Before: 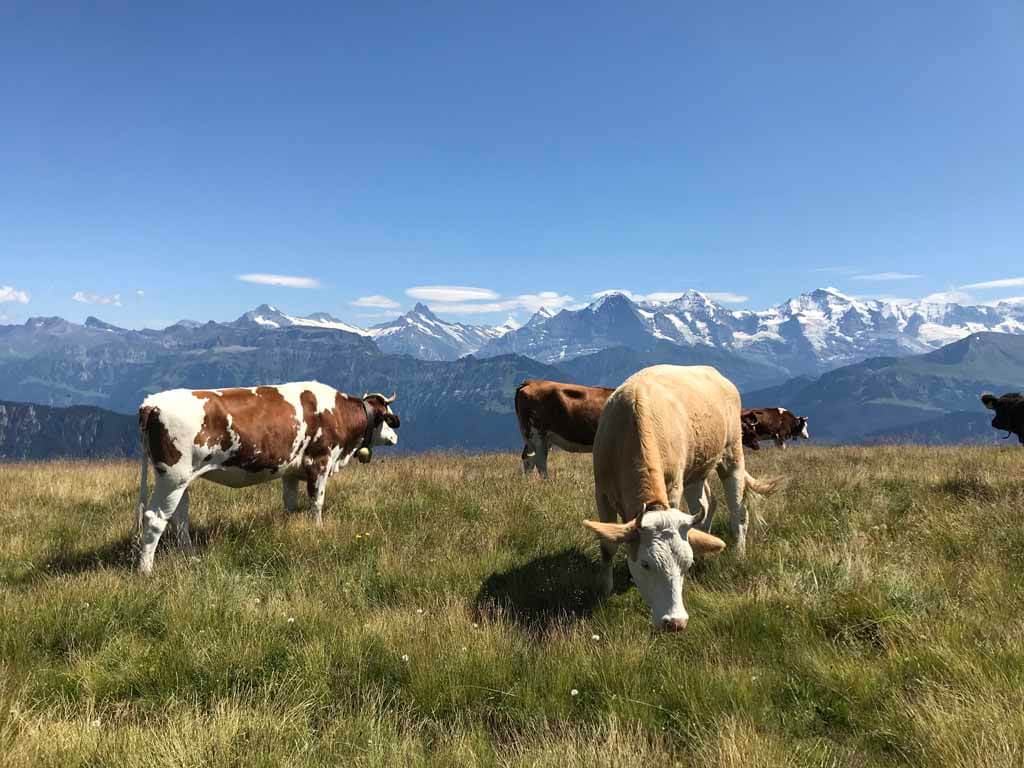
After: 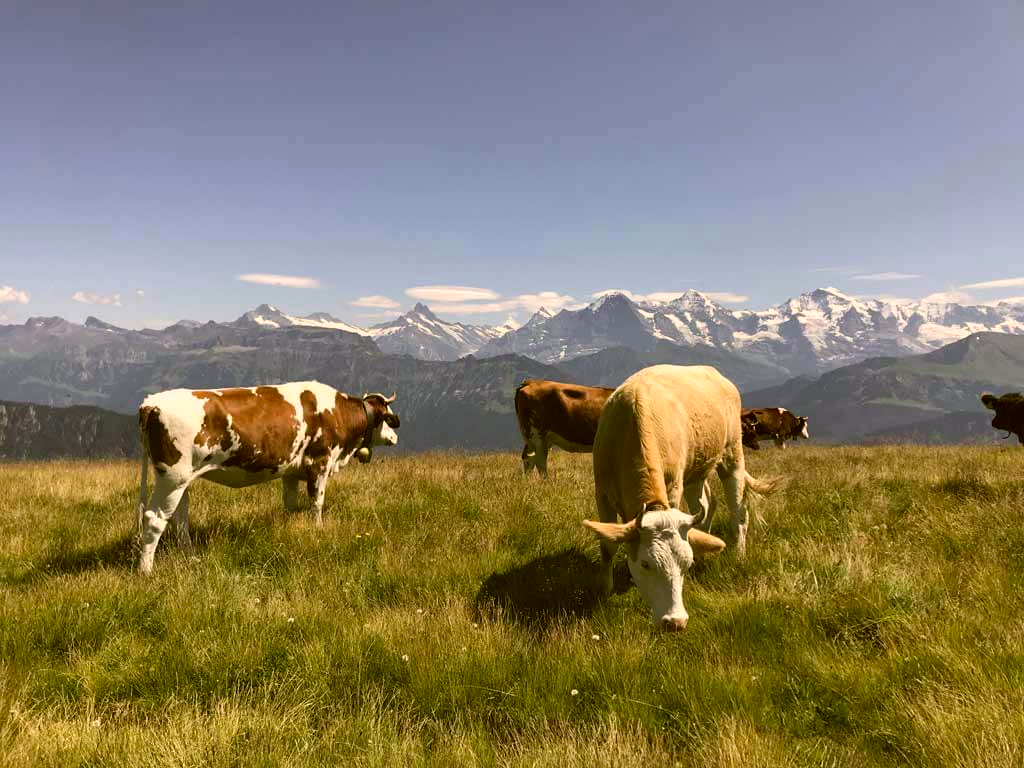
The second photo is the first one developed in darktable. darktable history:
color correction: highlights a* 8.98, highlights b* 15.09, shadows a* -0.49, shadows b* 26.52
